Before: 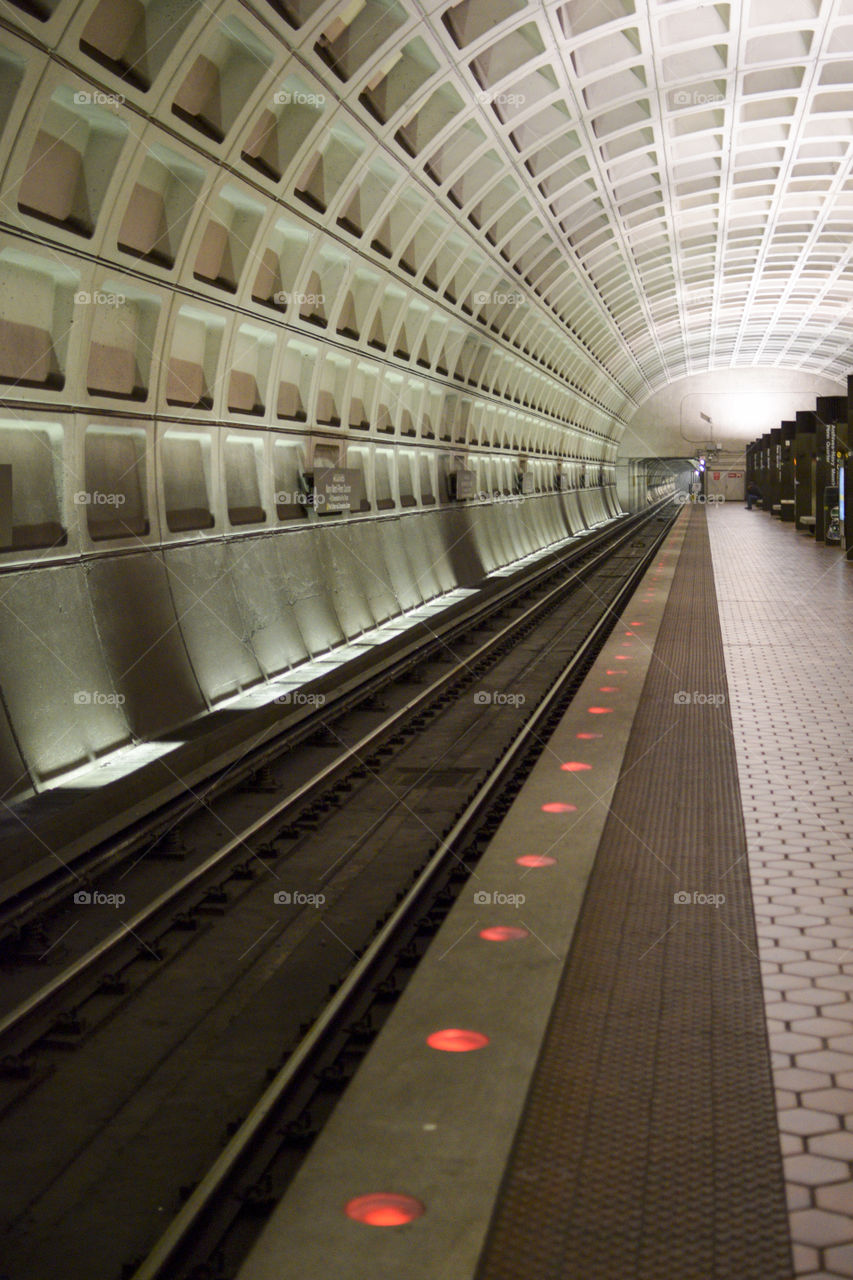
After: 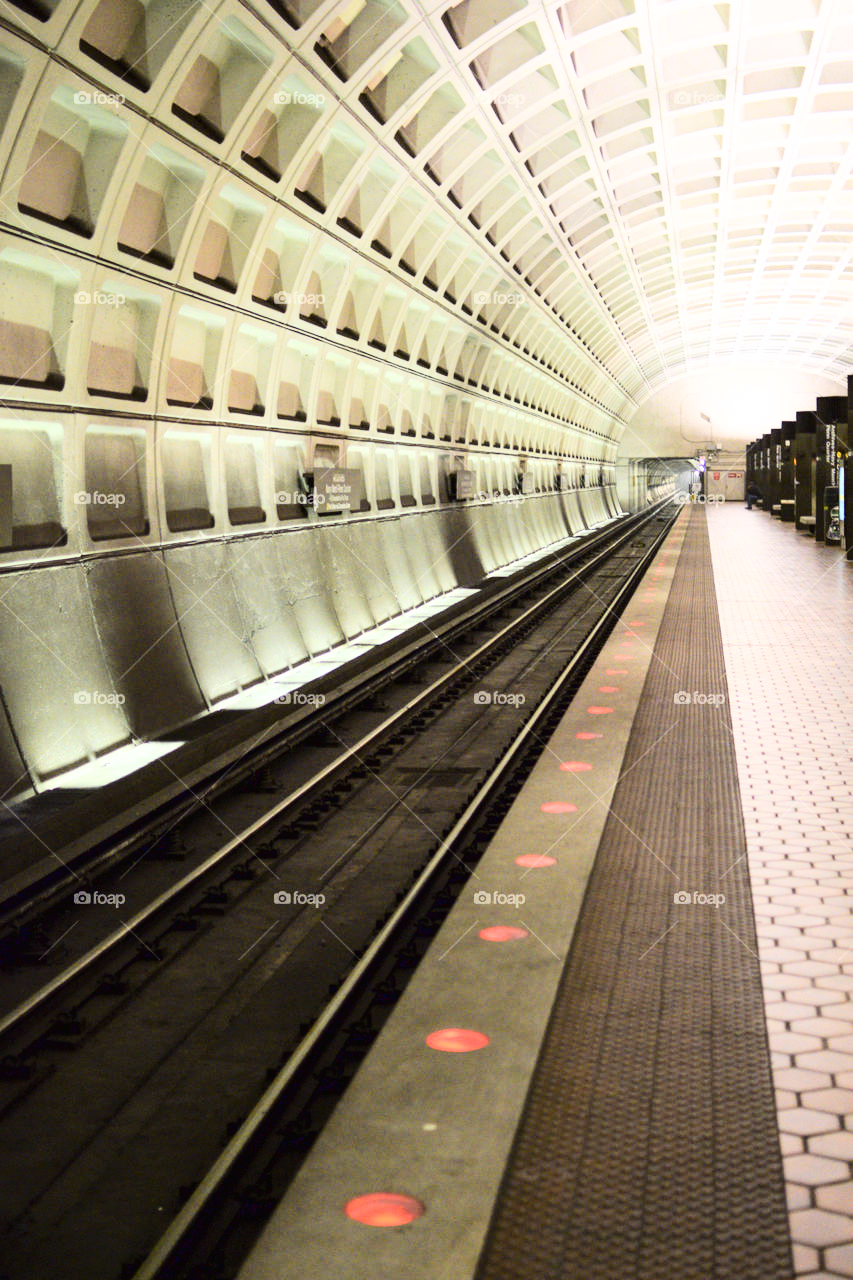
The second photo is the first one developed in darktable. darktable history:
base curve: curves: ch0 [(0, 0.003) (0.001, 0.002) (0.006, 0.004) (0.02, 0.022) (0.048, 0.086) (0.094, 0.234) (0.162, 0.431) (0.258, 0.629) (0.385, 0.8) (0.548, 0.918) (0.751, 0.988) (1, 1)]
